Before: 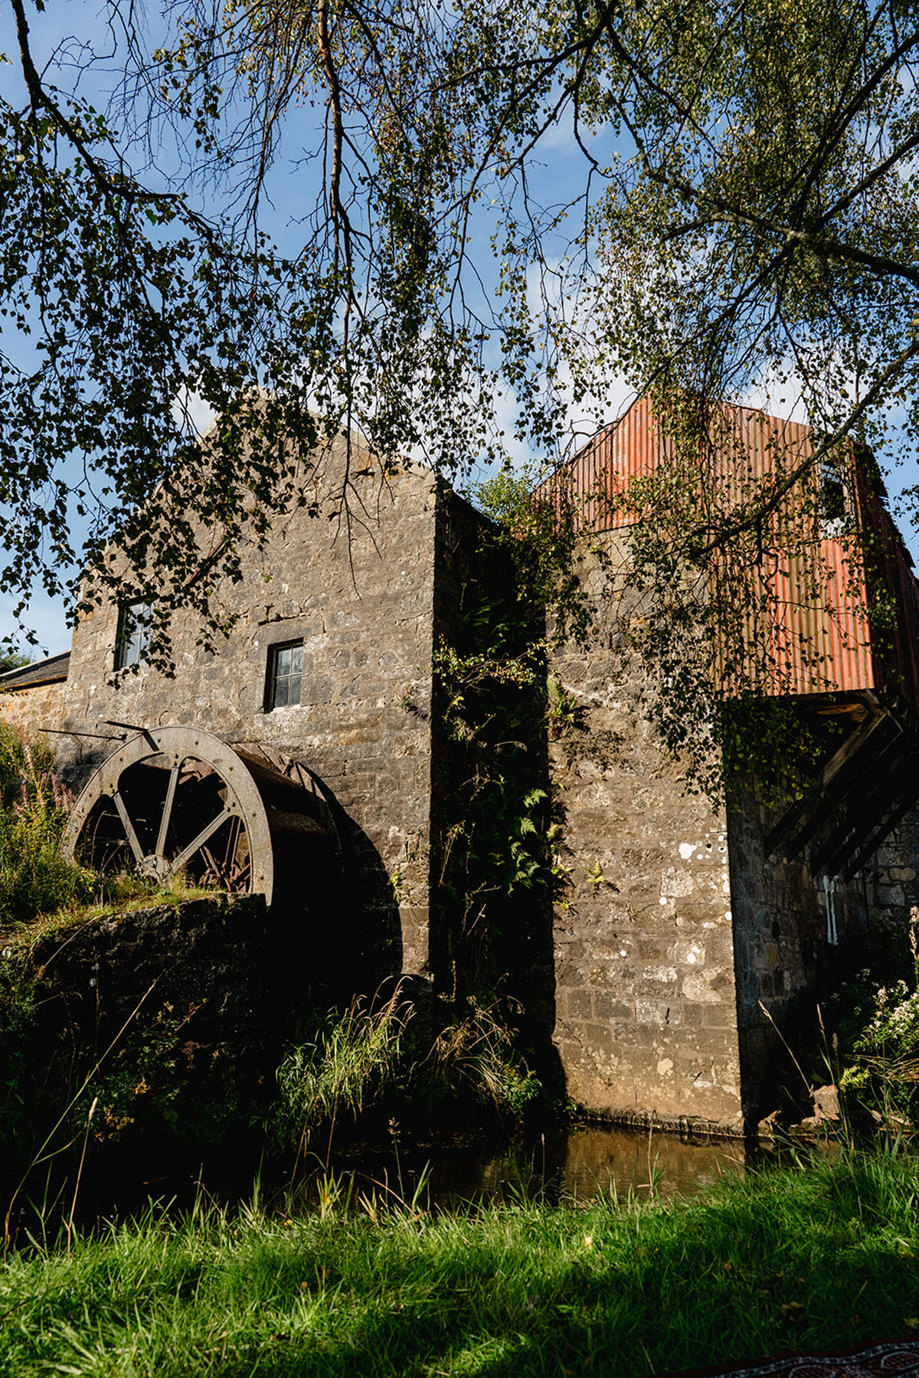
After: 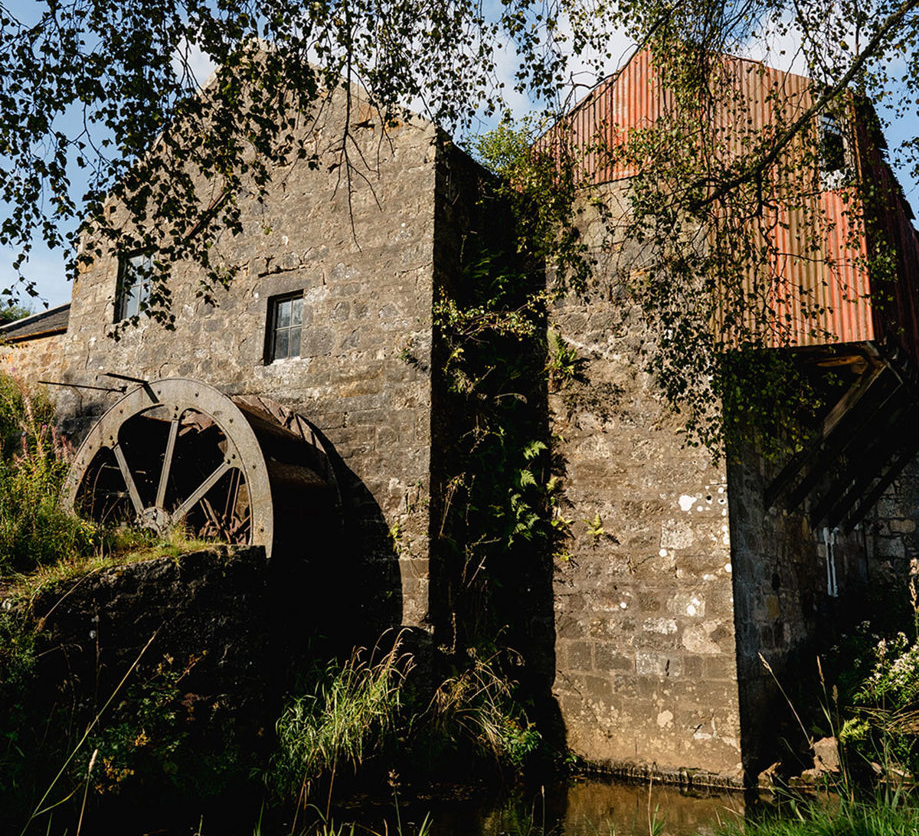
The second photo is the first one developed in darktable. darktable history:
crop and rotate: top 25.357%, bottom 13.942%
